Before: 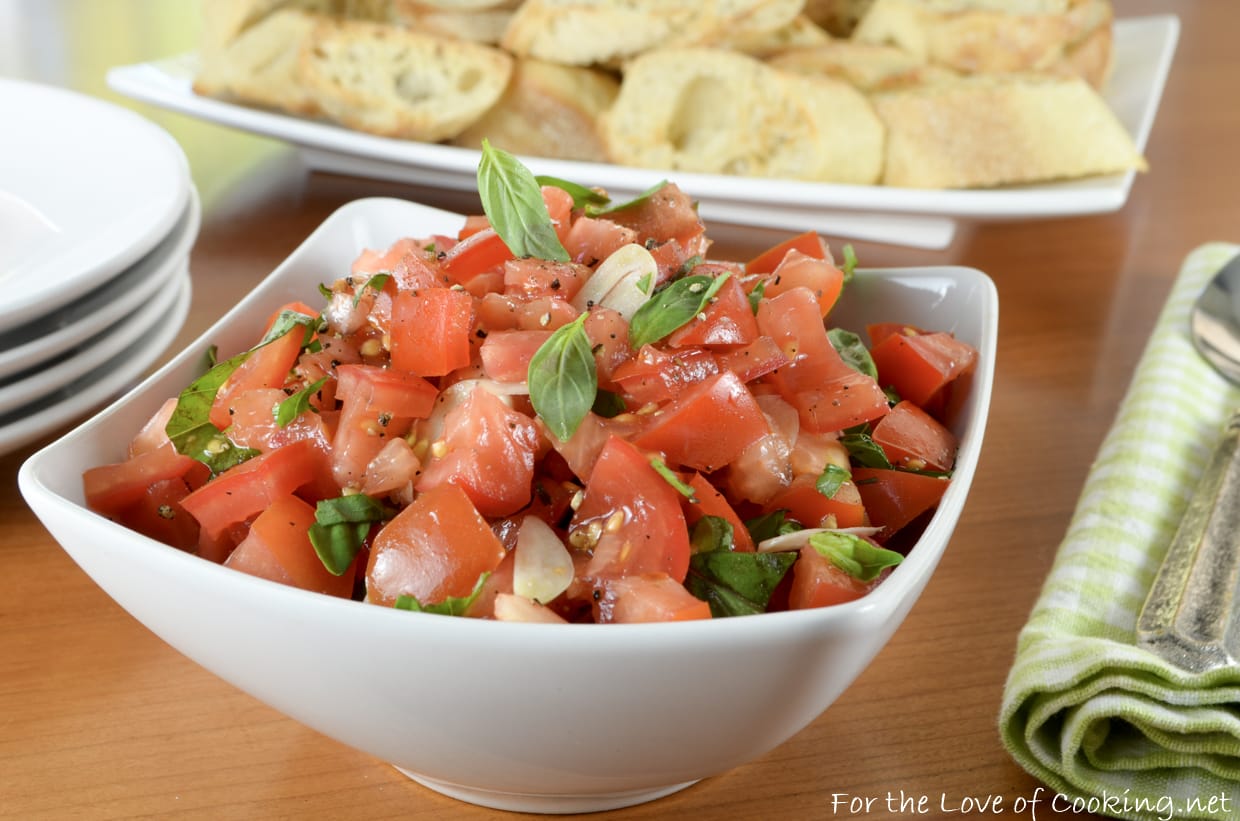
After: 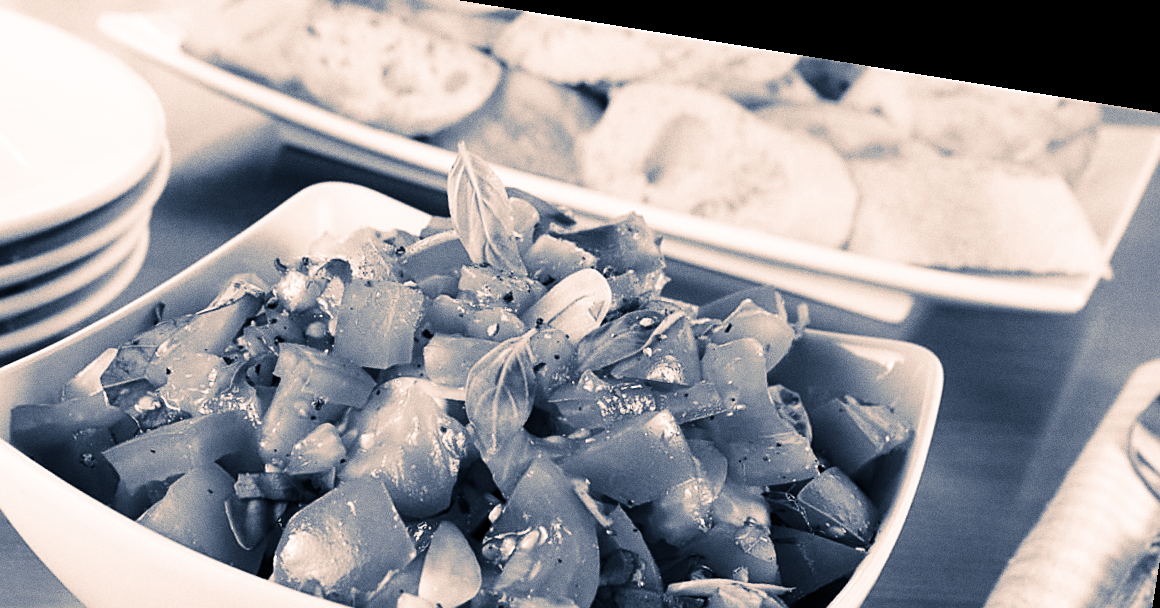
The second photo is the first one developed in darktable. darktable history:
monochrome: a -3.63, b -0.465
grain: coarseness 3.21 ISO
sharpen: on, module defaults
crop and rotate: left 9.345%, top 7.22%, right 4.982%, bottom 32.331%
contrast brightness saturation: contrast 0.25, saturation -0.31
rotate and perspective: rotation 9.12°, automatic cropping off
split-toning: shadows › hue 226.8°, shadows › saturation 0.56, highlights › hue 28.8°, balance -40, compress 0%
